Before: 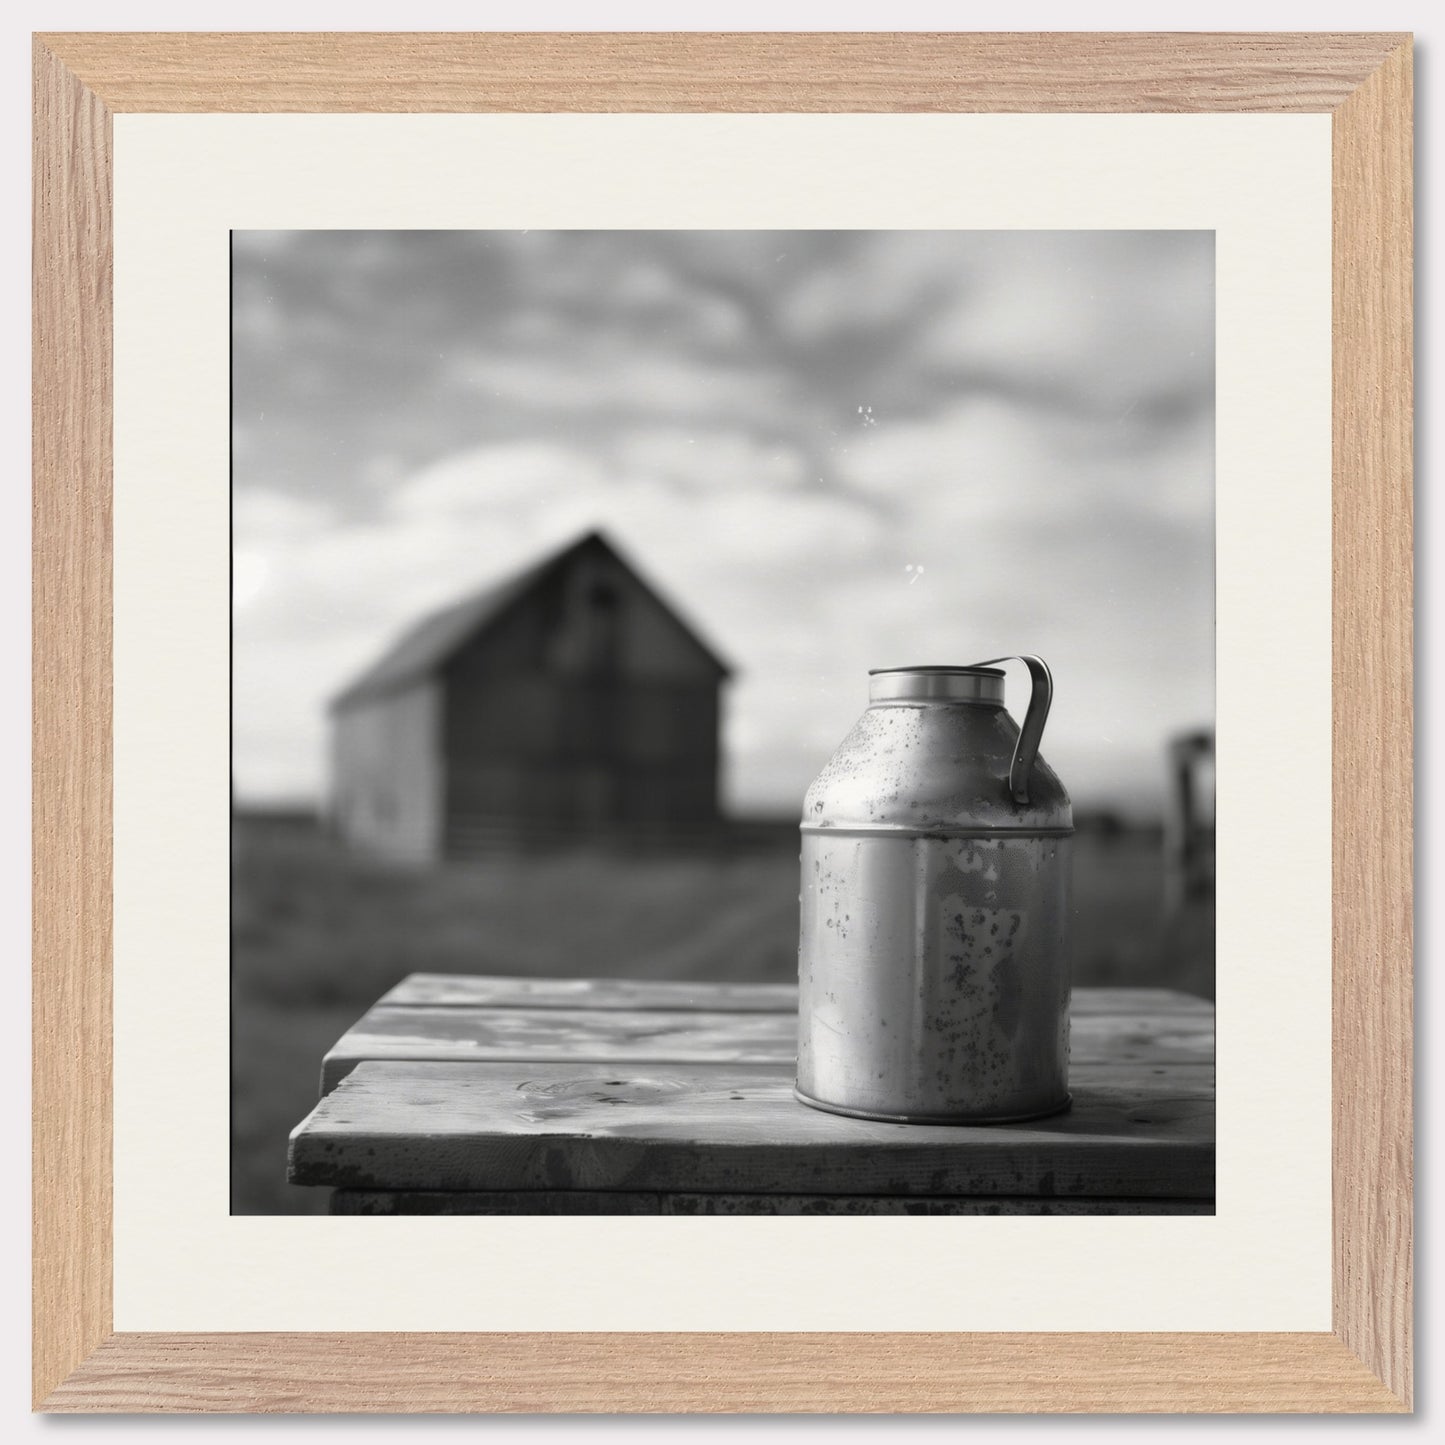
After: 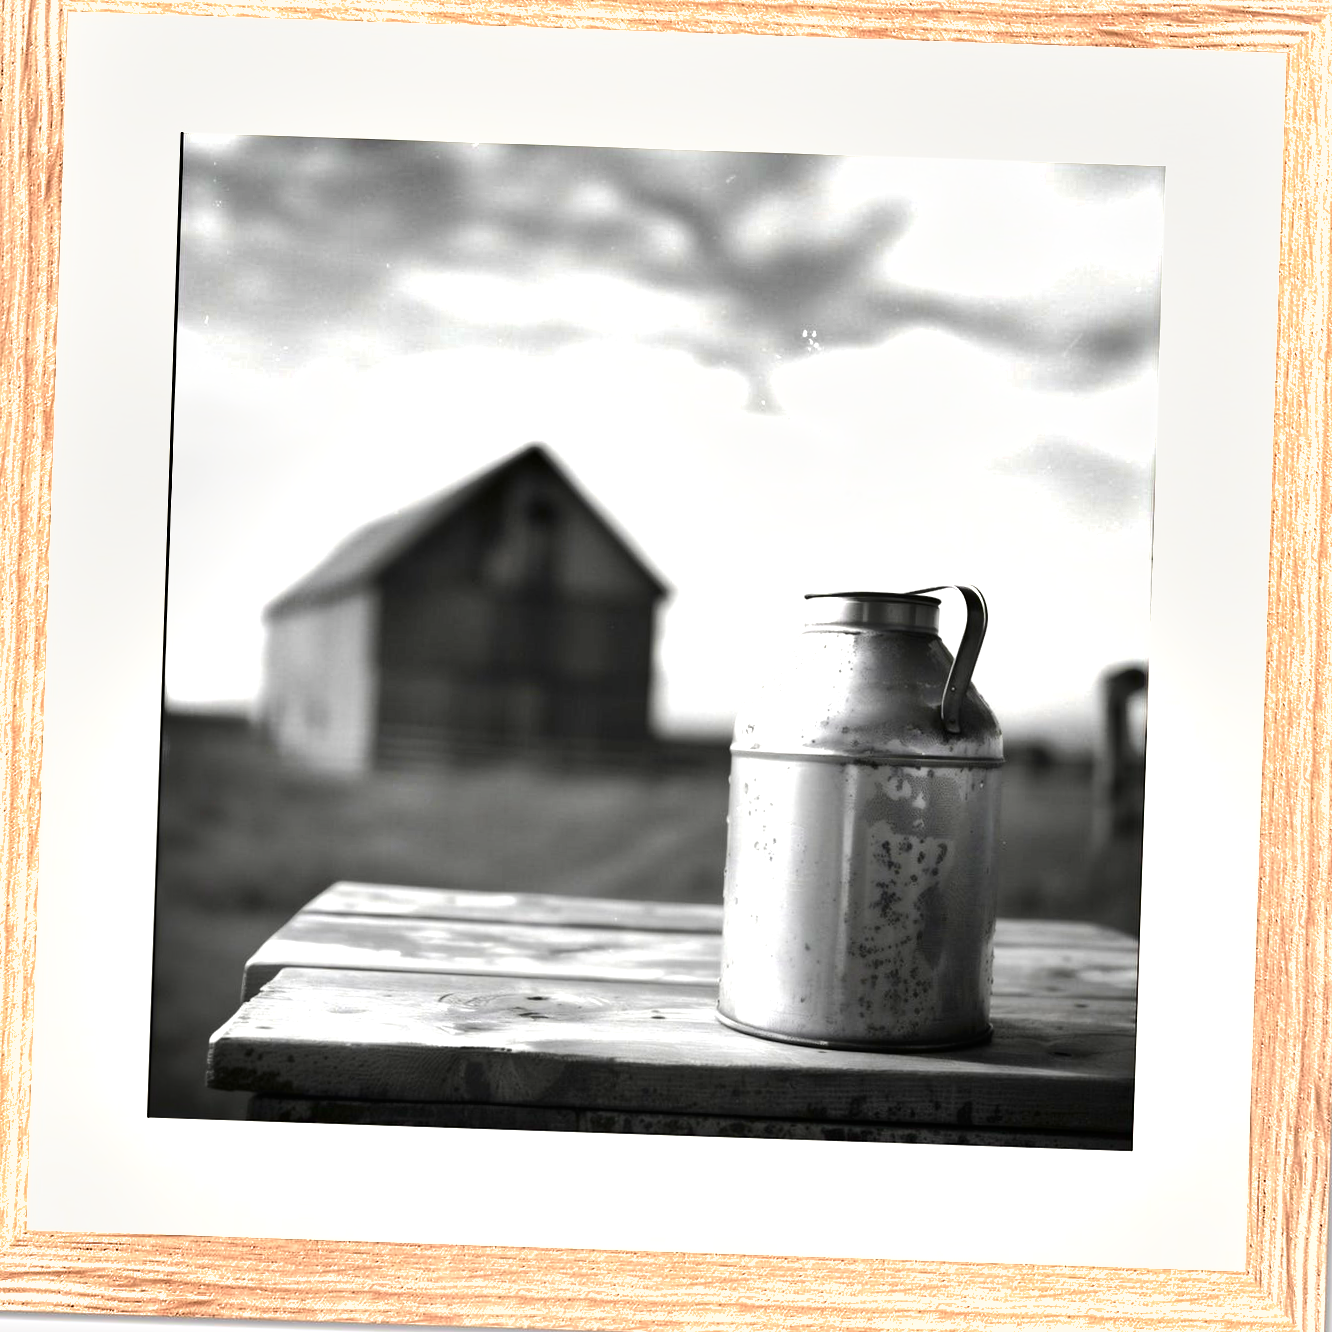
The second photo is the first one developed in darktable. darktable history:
crop and rotate: angle -1.96°, left 3.097%, top 4.154%, right 1.586%, bottom 0.529%
shadows and highlights: white point adjustment 0.05, highlights color adjustment 55.9%, soften with gaussian
tone curve: curves: ch0 [(0.003, 0) (0.066, 0.023) (0.149, 0.094) (0.264, 0.238) (0.395, 0.401) (0.517, 0.553) (0.716, 0.743) (0.813, 0.846) (1, 1)]; ch1 [(0, 0) (0.164, 0.115) (0.337, 0.332) (0.39, 0.398) (0.464, 0.461) (0.501, 0.5) (0.521, 0.529) (0.571, 0.588) (0.652, 0.681) (0.733, 0.749) (0.811, 0.796) (1, 1)]; ch2 [(0, 0) (0.337, 0.382) (0.464, 0.476) (0.501, 0.502) (0.527, 0.54) (0.556, 0.567) (0.6, 0.59) (0.687, 0.675) (1, 1)], color space Lab, independent channels, preserve colors none
levels: levels [0, 0.394, 0.787]
